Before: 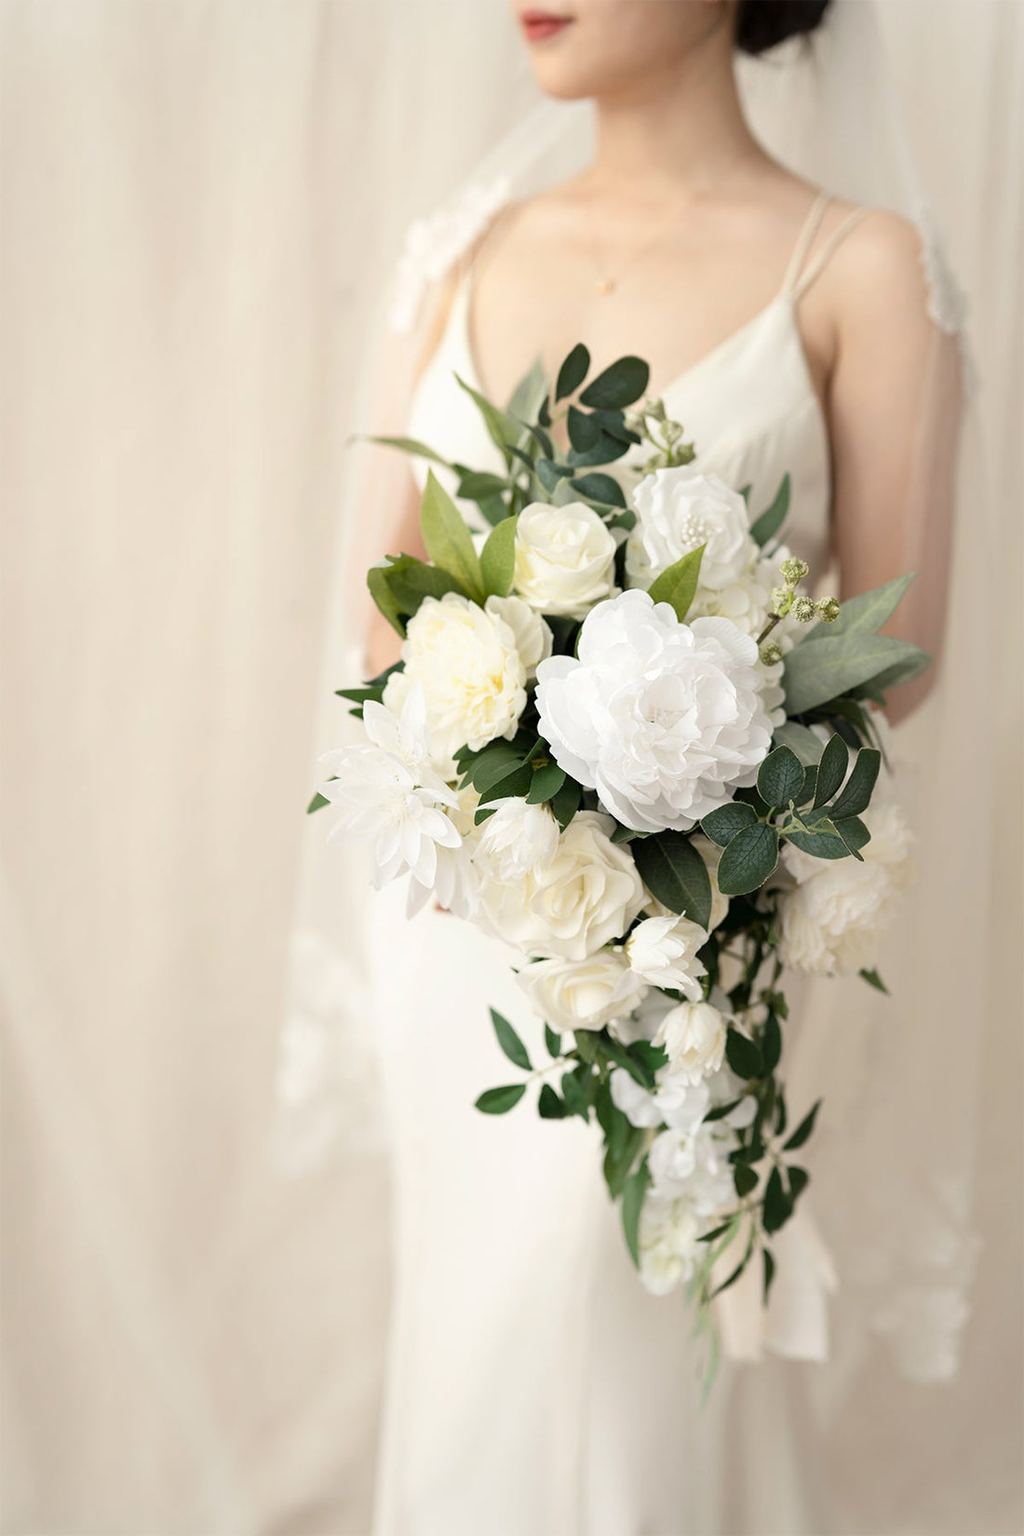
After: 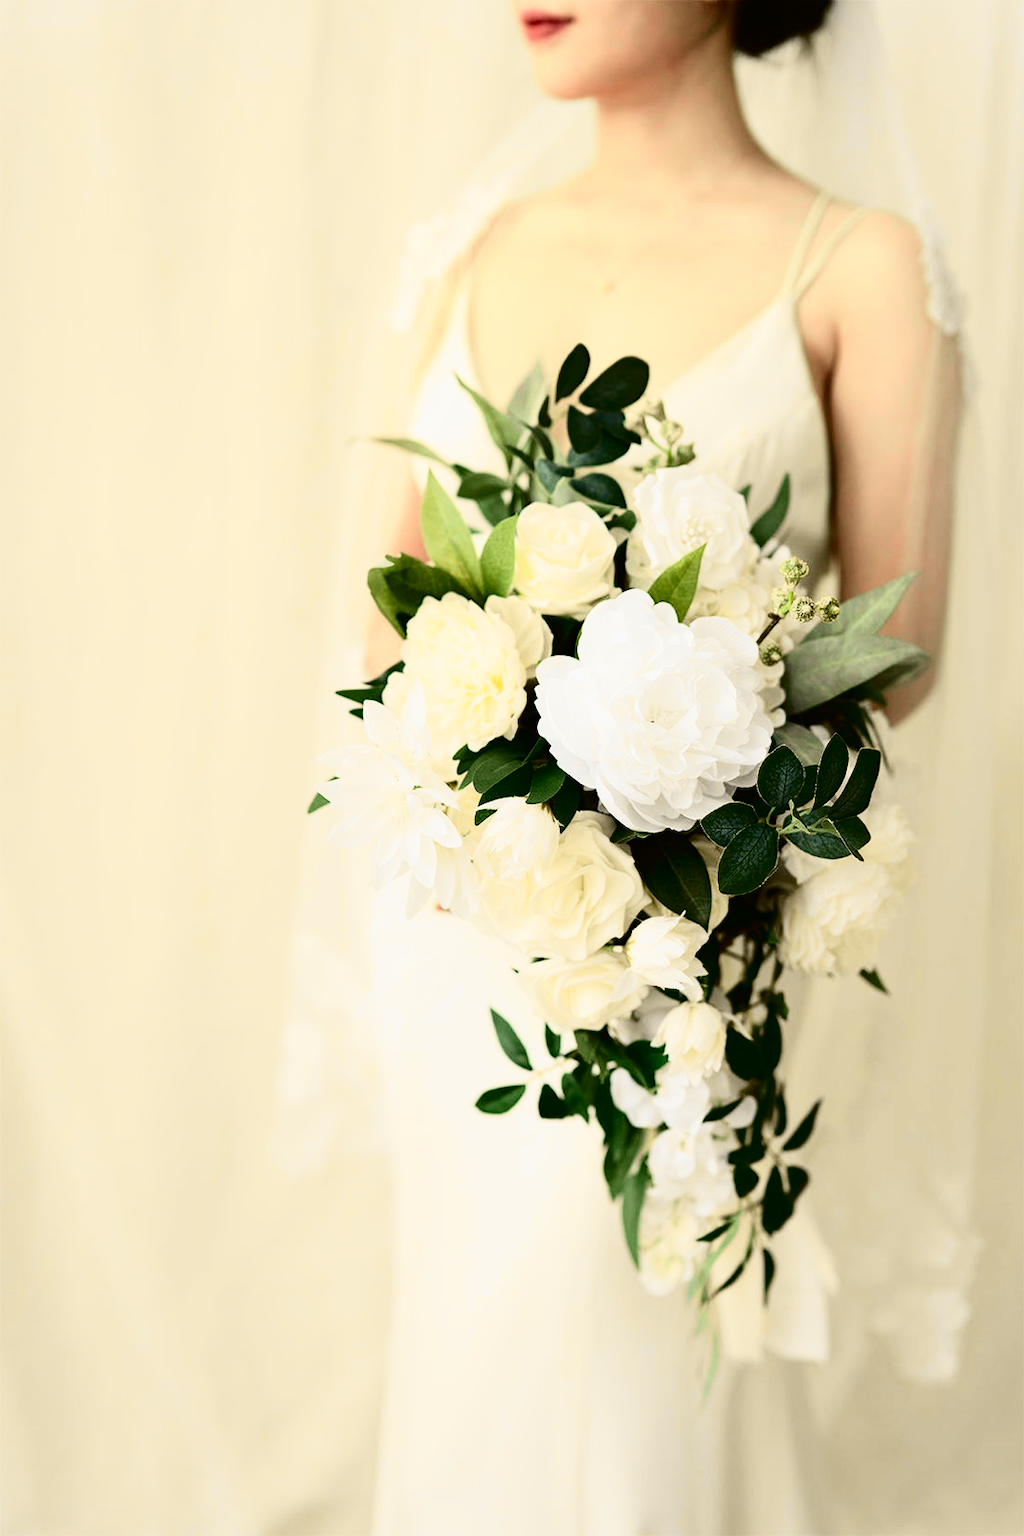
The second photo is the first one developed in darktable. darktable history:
contrast brightness saturation: contrast 0.2, brightness -0.11, saturation 0.1
tone curve: curves: ch0 [(0, 0.011) (0.053, 0.026) (0.174, 0.115) (0.398, 0.444) (0.673, 0.775) (0.829, 0.906) (0.991, 0.981)]; ch1 [(0, 0) (0.276, 0.206) (0.409, 0.383) (0.473, 0.458) (0.492, 0.499) (0.521, 0.502) (0.546, 0.543) (0.585, 0.617) (0.659, 0.686) (0.78, 0.8) (1, 1)]; ch2 [(0, 0) (0.438, 0.449) (0.473, 0.469) (0.503, 0.5) (0.523, 0.538) (0.562, 0.598) (0.612, 0.635) (0.695, 0.713) (1, 1)], color space Lab, independent channels, preserve colors none
